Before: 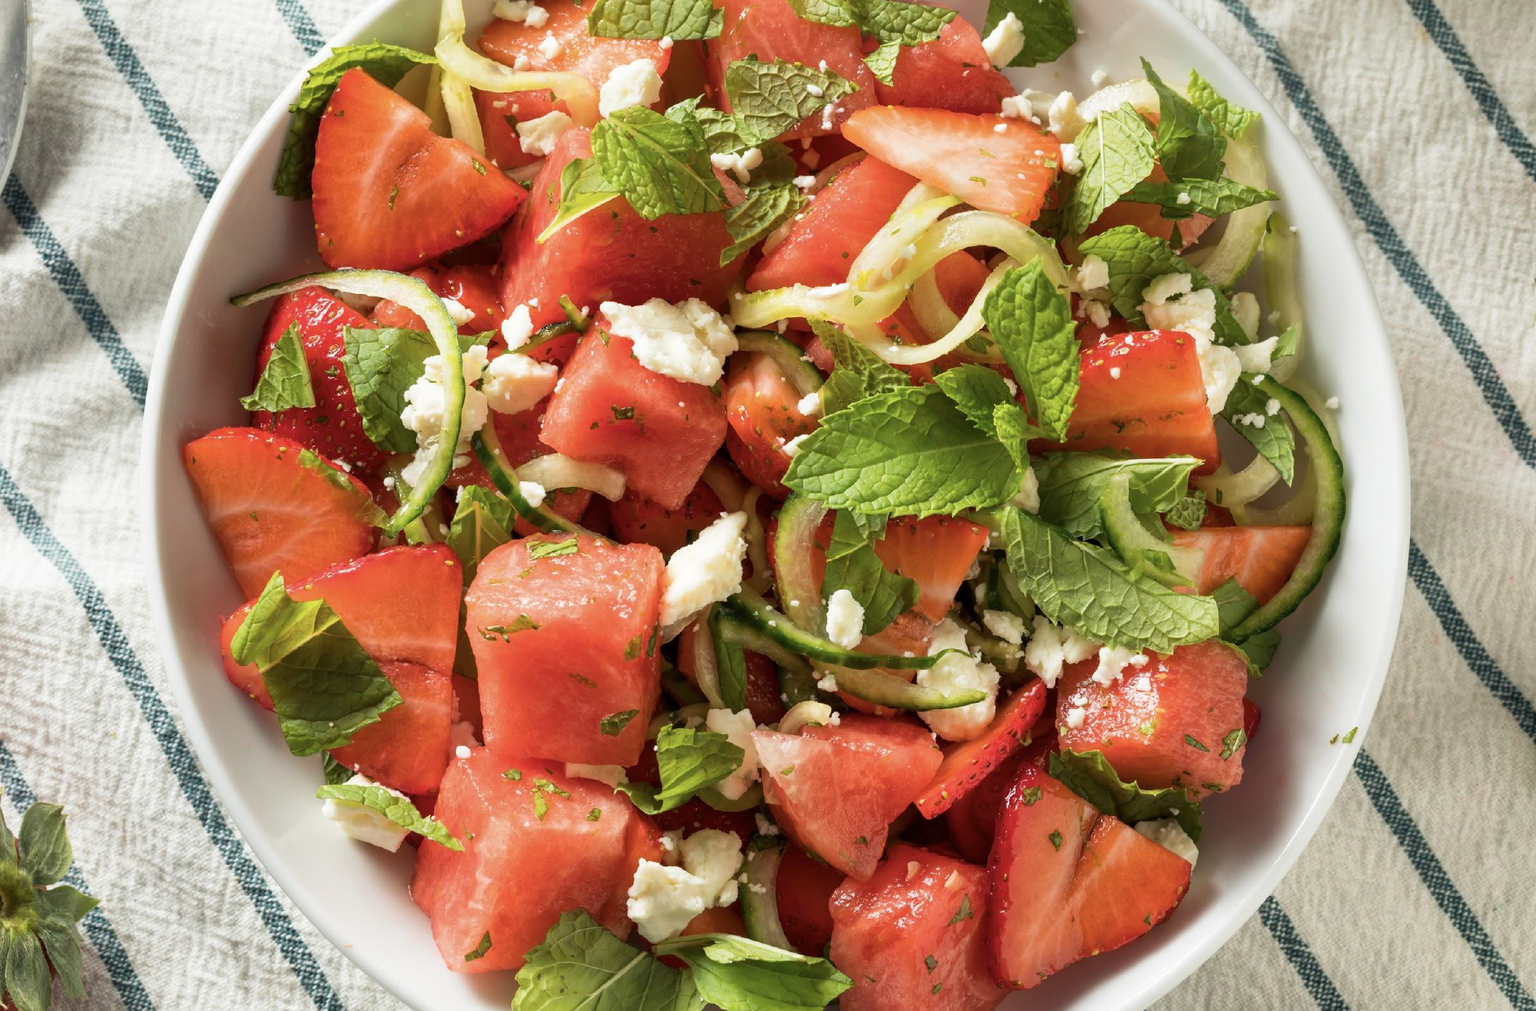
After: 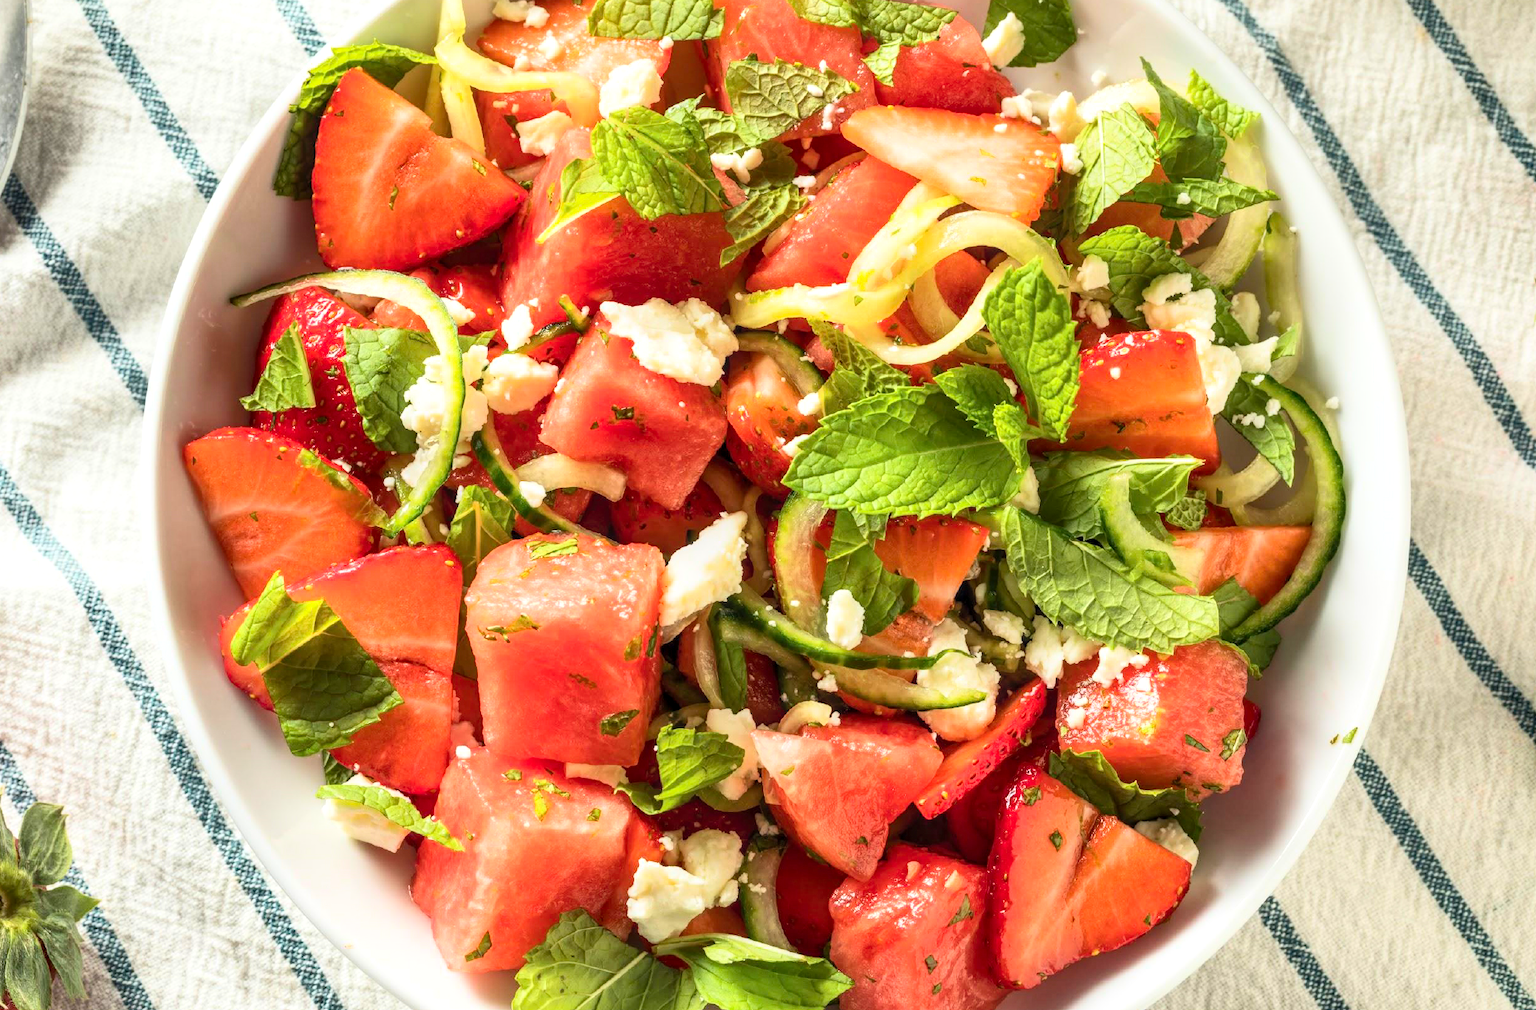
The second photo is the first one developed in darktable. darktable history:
contrast brightness saturation: contrast 0.24, brightness 0.26, saturation 0.39
local contrast: on, module defaults
levels: levels [0, 0.498, 0.996]
